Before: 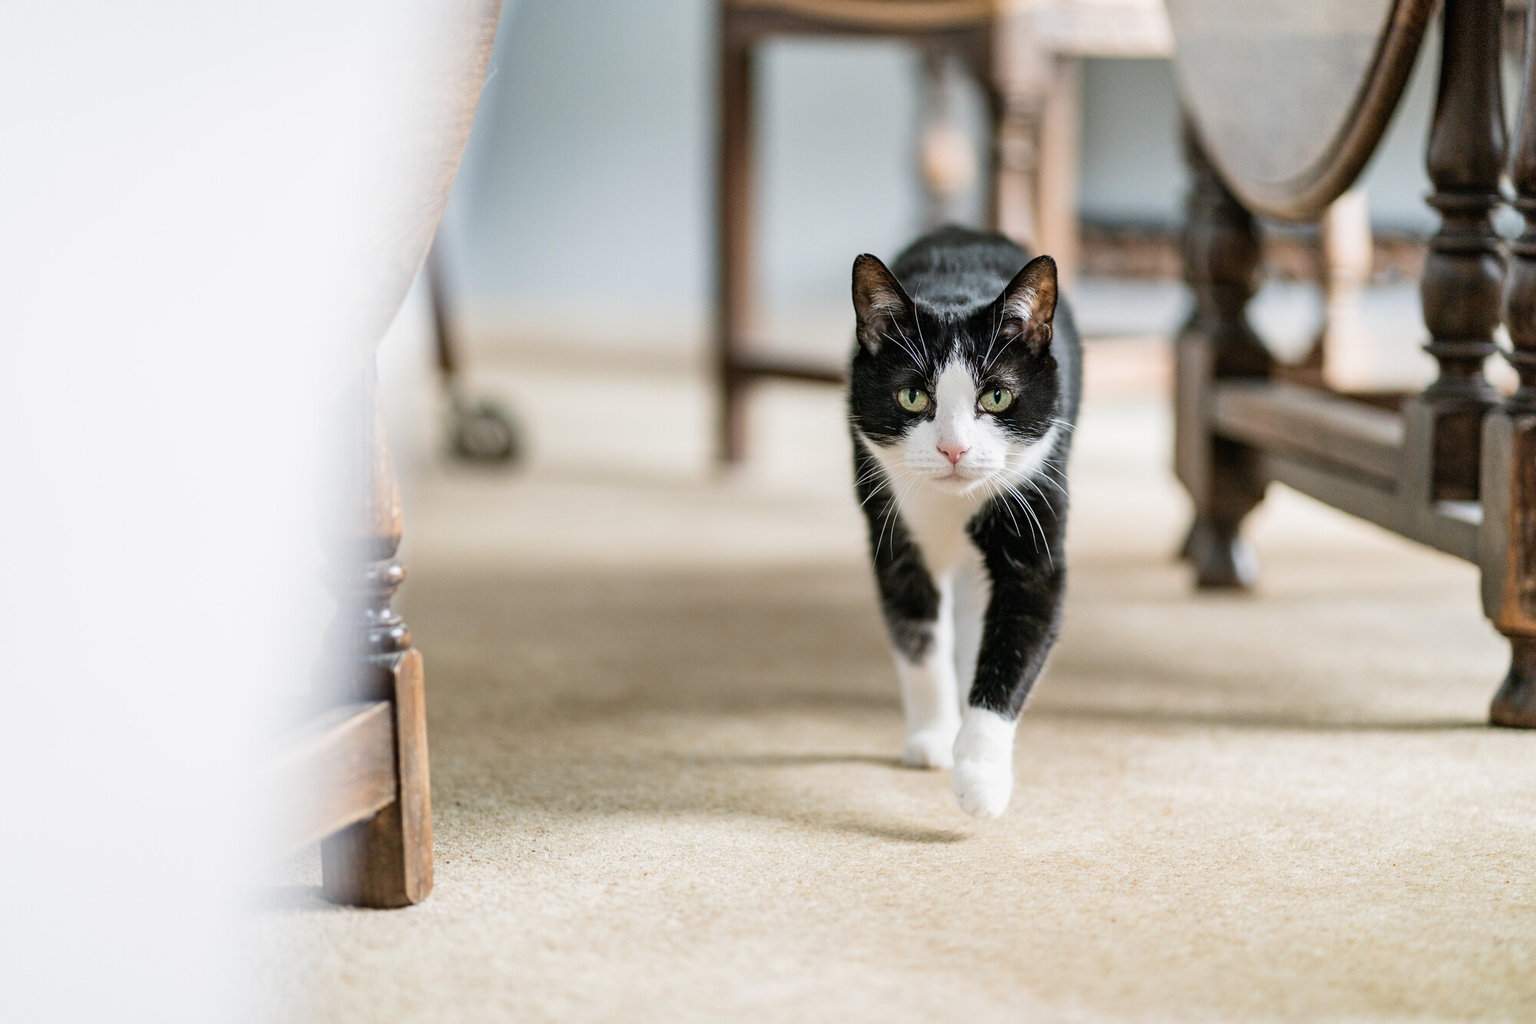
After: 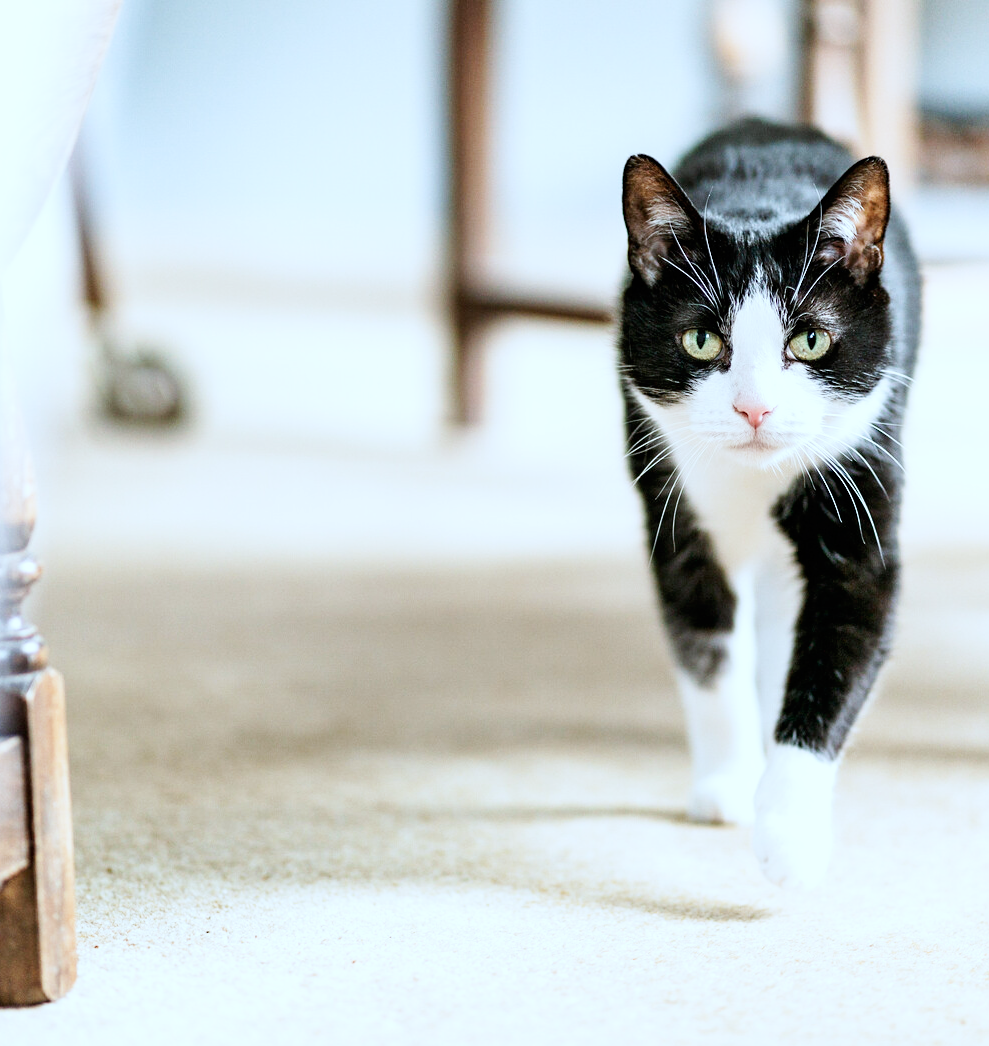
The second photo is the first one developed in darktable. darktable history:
color correction: highlights a* -4.18, highlights b* -10.81
base curve: curves: ch0 [(0, 0) (0.005, 0.002) (0.15, 0.3) (0.4, 0.7) (0.75, 0.95) (1, 1)], preserve colors none
sharpen: radius 5.325, amount 0.312, threshold 26.433
crop and rotate: angle 0.02°, left 24.353%, top 13.219%, right 26.156%, bottom 8.224%
